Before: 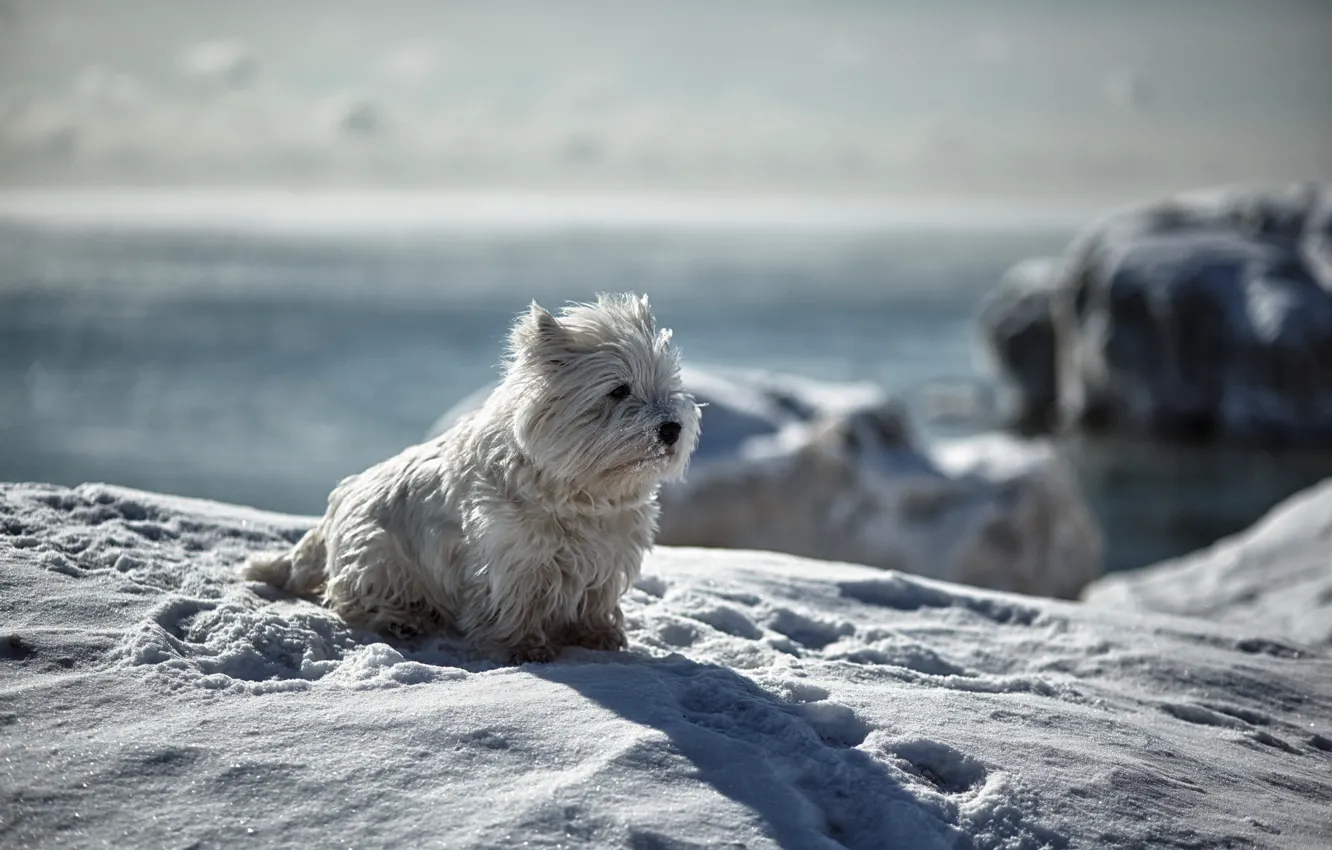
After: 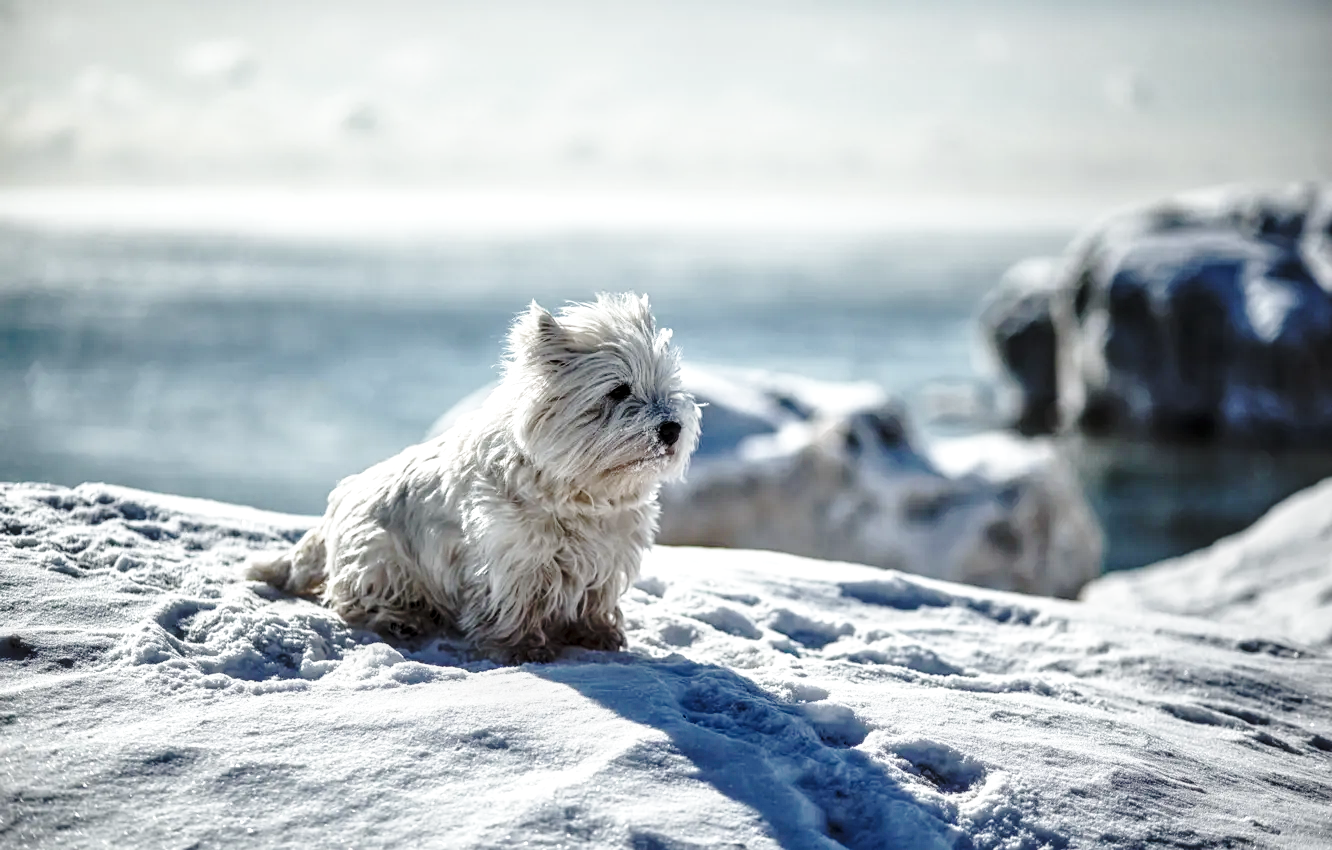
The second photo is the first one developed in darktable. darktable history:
base curve: curves: ch0 [(0, 0) (0.032, 0.037) (0.105, 0.228) (0.435, 0.76) (0.856, 0.983) (1, 1)], preserve colors none
local contrast: detail 130%
